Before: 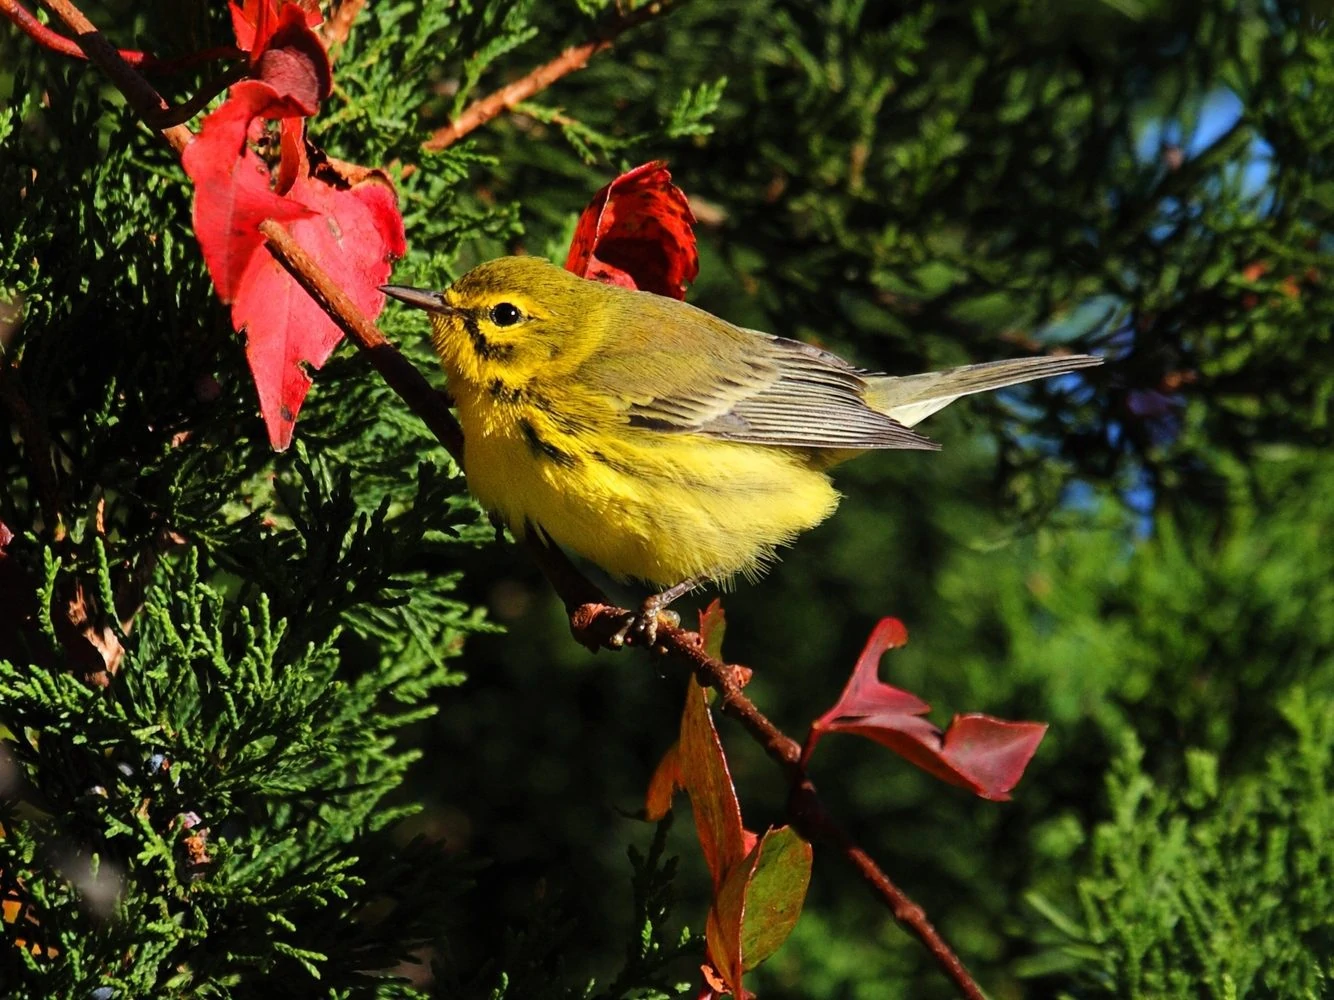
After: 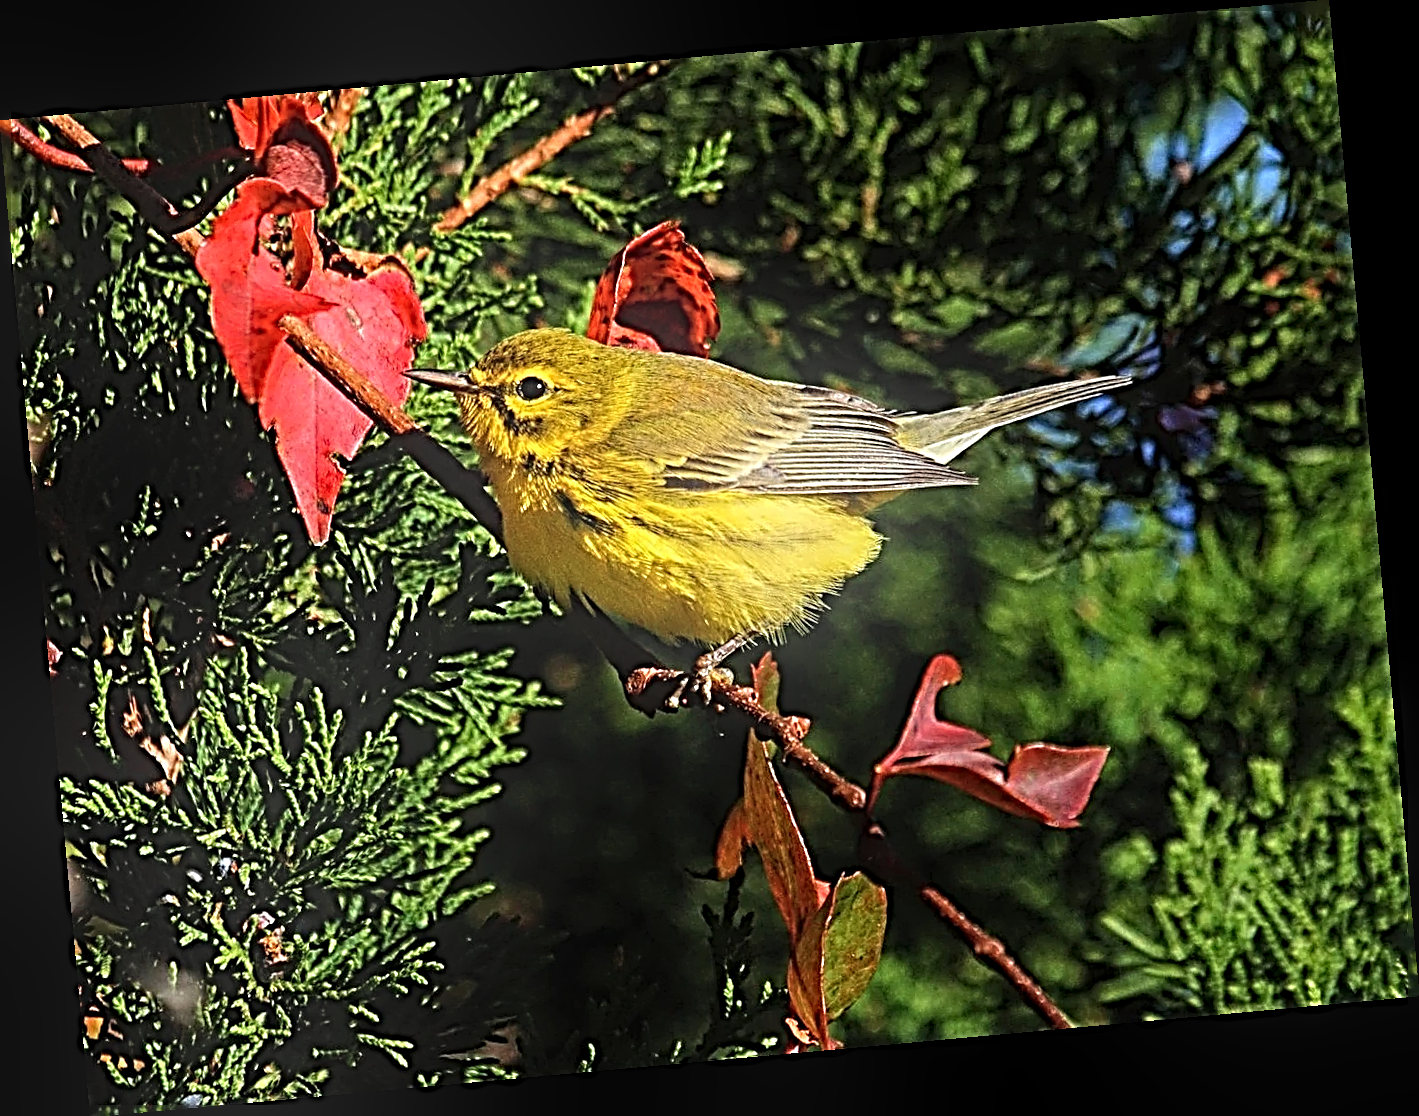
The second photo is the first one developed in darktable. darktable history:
local contrast: on, module defaults
bloom: on, module defaults
sharpen: radius 4.001, amount 2
rotate and perspective: rotation -5.2°, automatic cropping off
